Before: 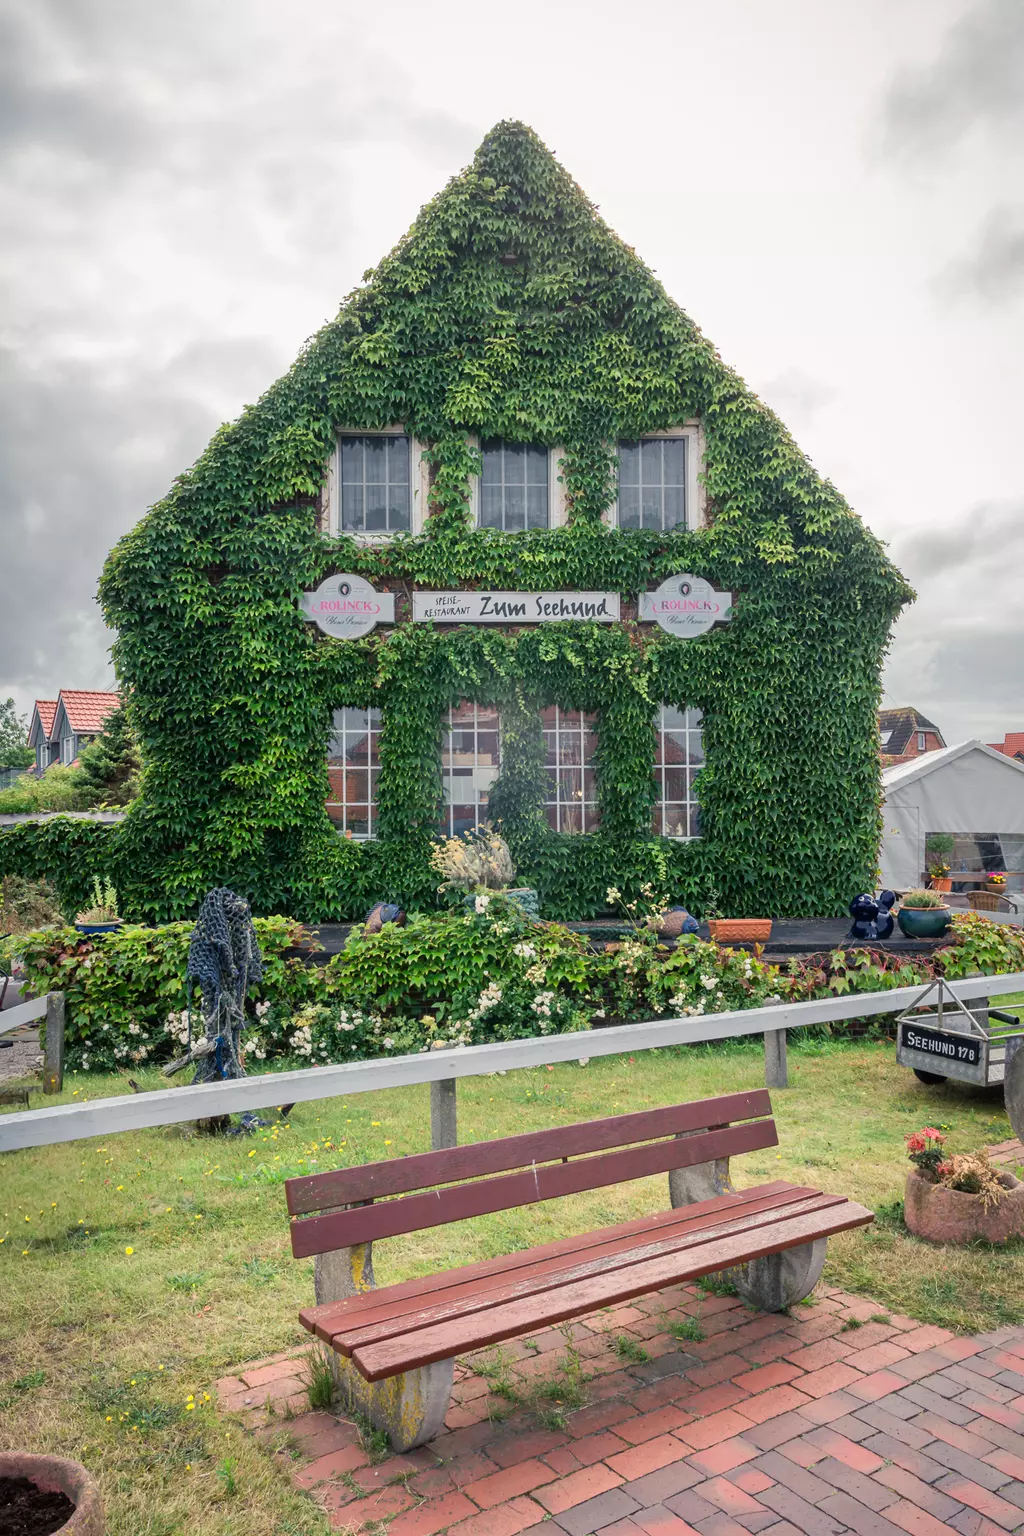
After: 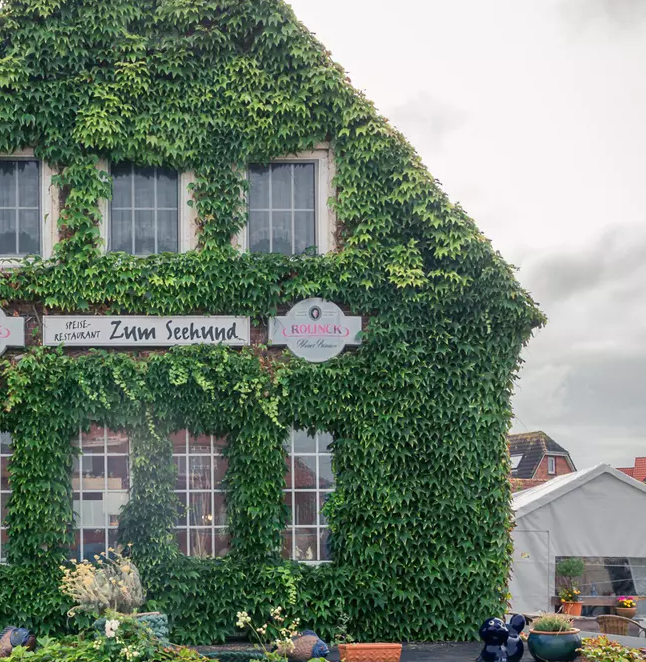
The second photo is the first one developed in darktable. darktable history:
crop: left 36.176%, top 17.995%, right 0.656%, bottom 38.901%
